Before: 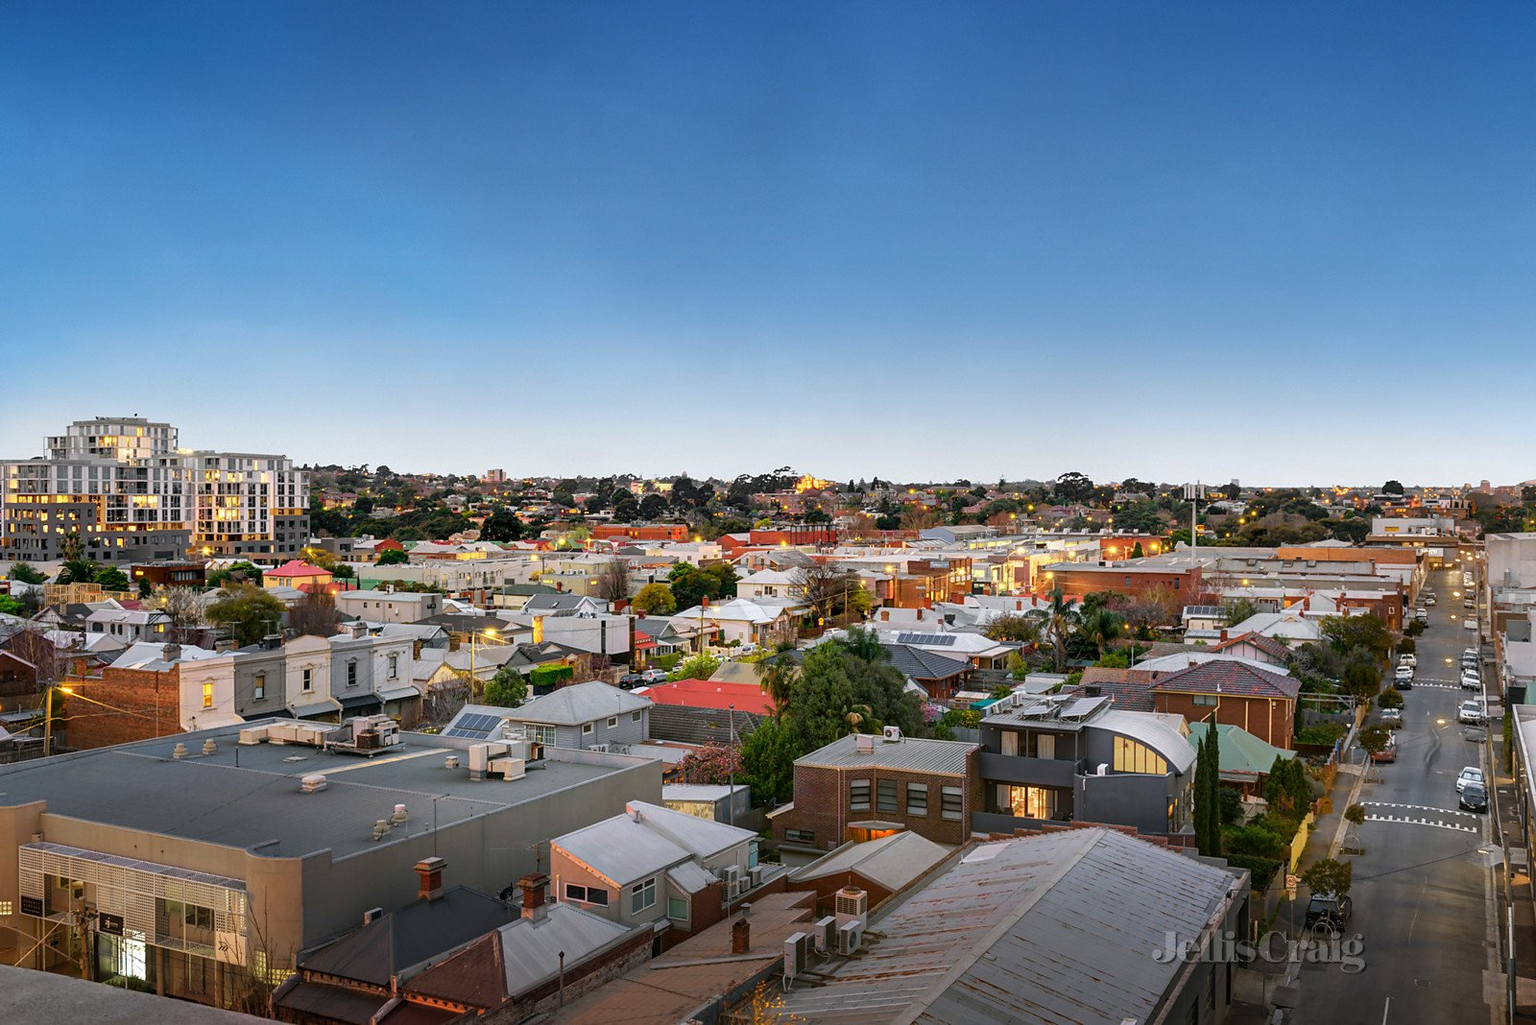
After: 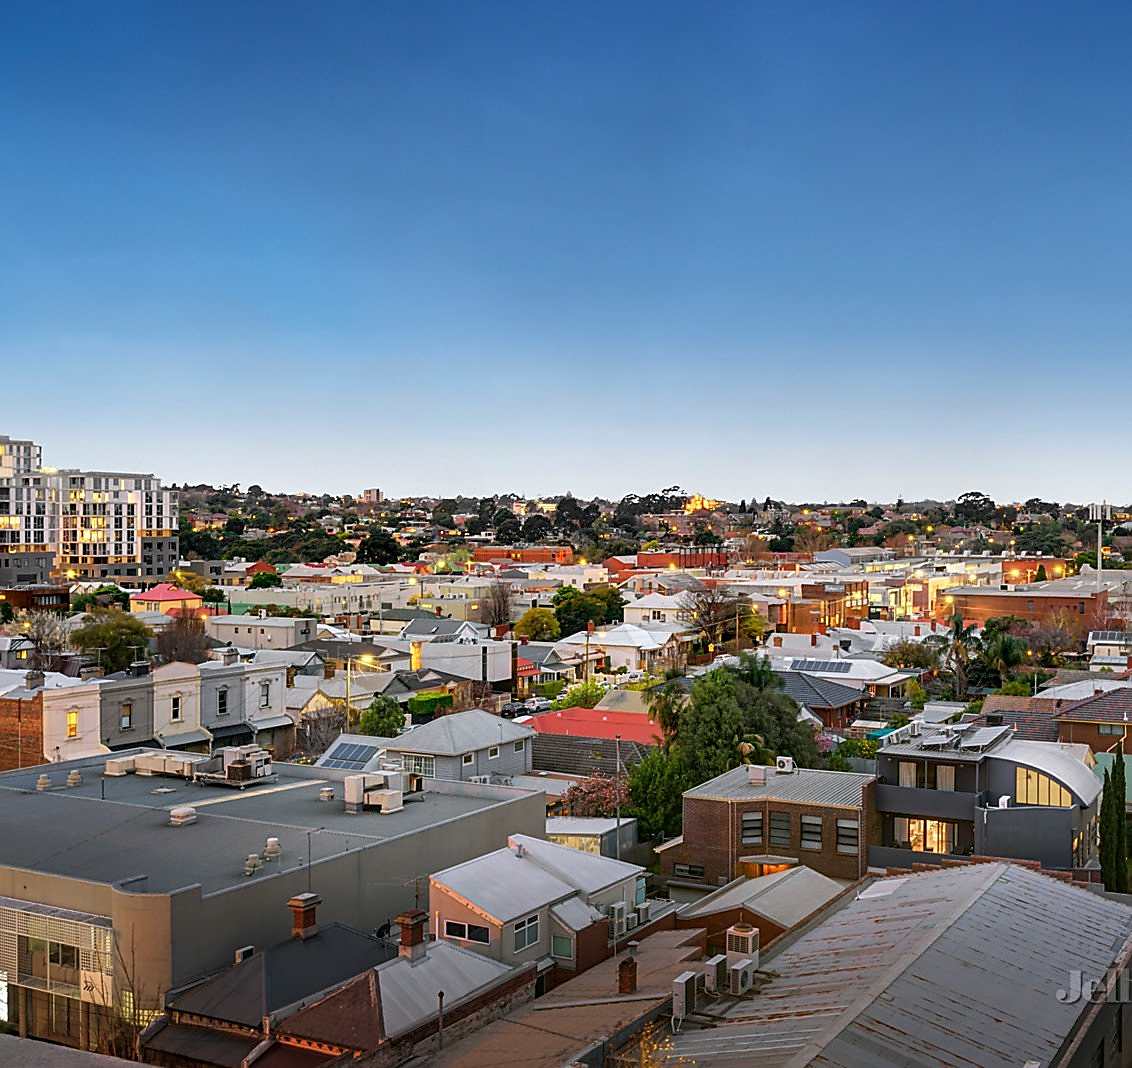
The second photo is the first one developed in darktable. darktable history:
sharpen: on, module defaults
crop and rotate: left 9.061%, right 20.142%
